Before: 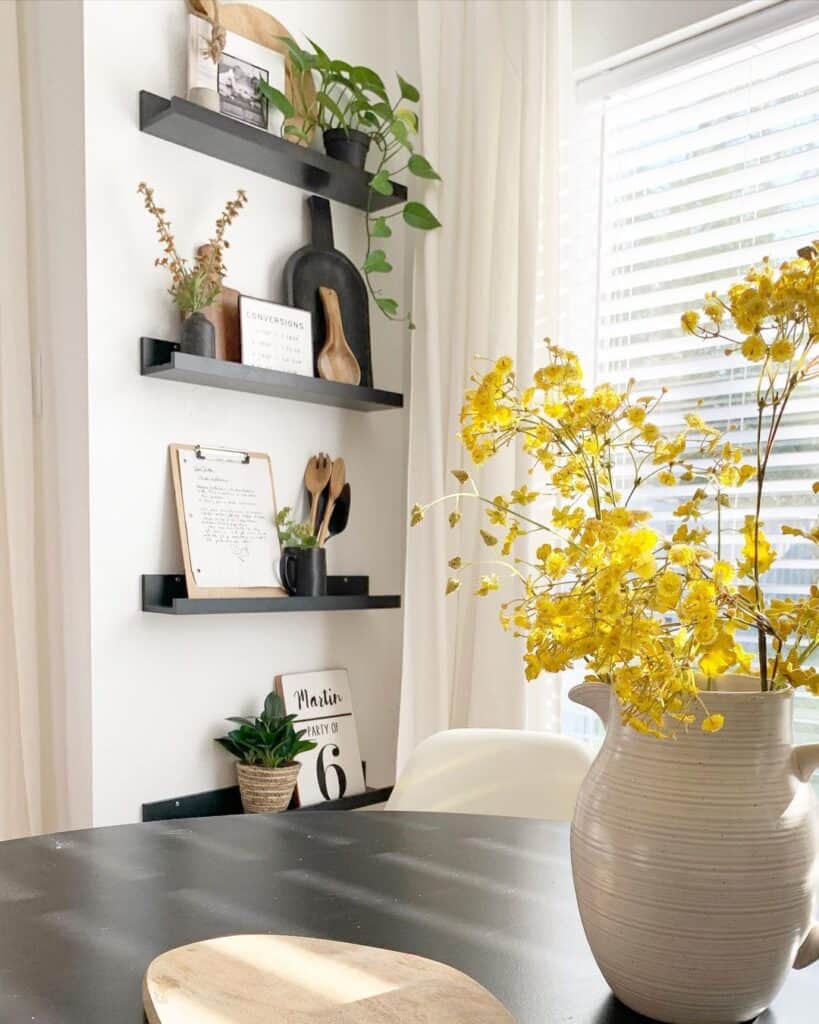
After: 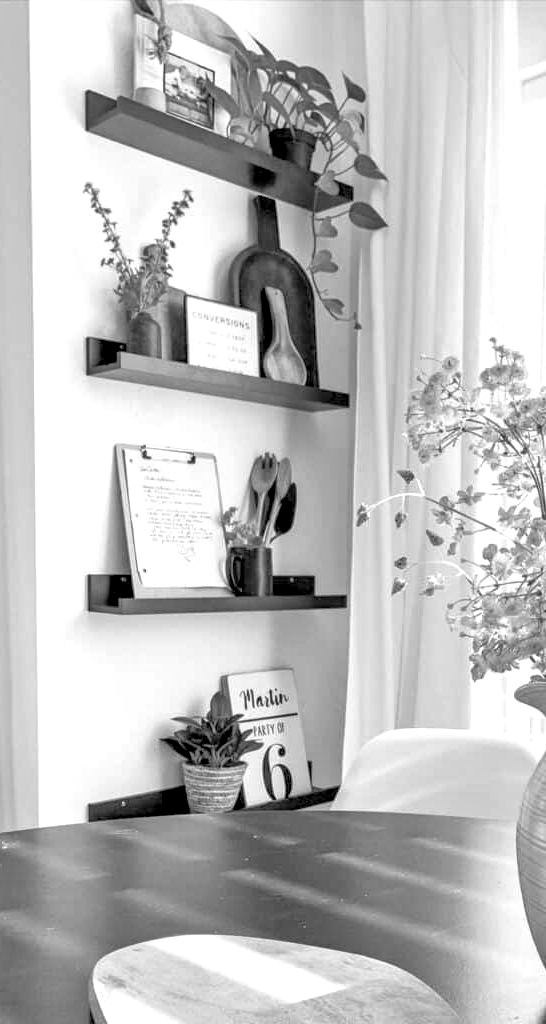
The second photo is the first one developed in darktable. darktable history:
local contrast: highlights 60%, shadows 60%, detail 160%
tone equalizer: -7 EV 0.15 EV, -6 EV 0.6 EV, -5 EV 1.15 EV, -4 EV 1.33 EV, -3 EV 1.15 EV, -2 EV 0.6 EV, -1 EV 0.15 EV, mask exposure compensation -0.5 EV
monochrome: on, module defaults
crop and rotate: left 6.617%, right 26.717%
